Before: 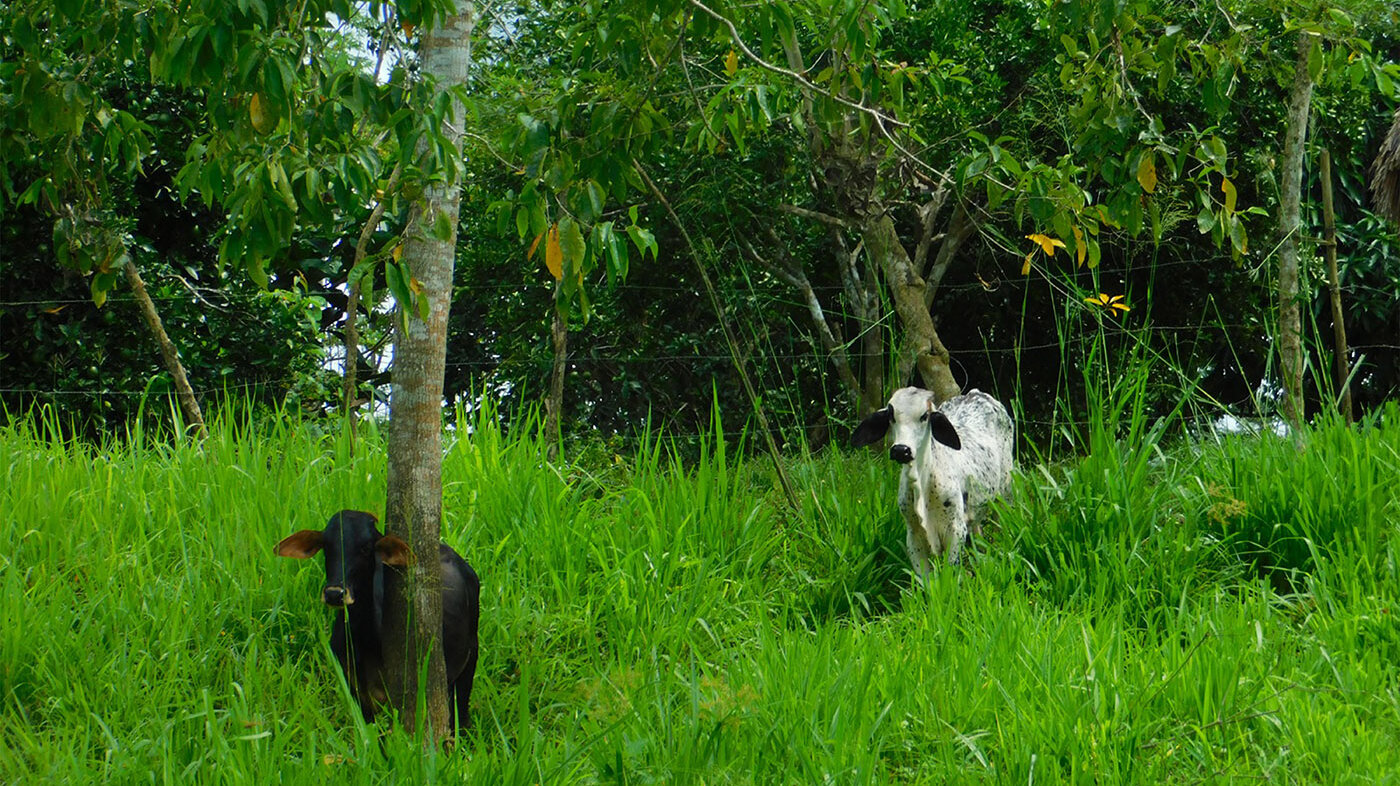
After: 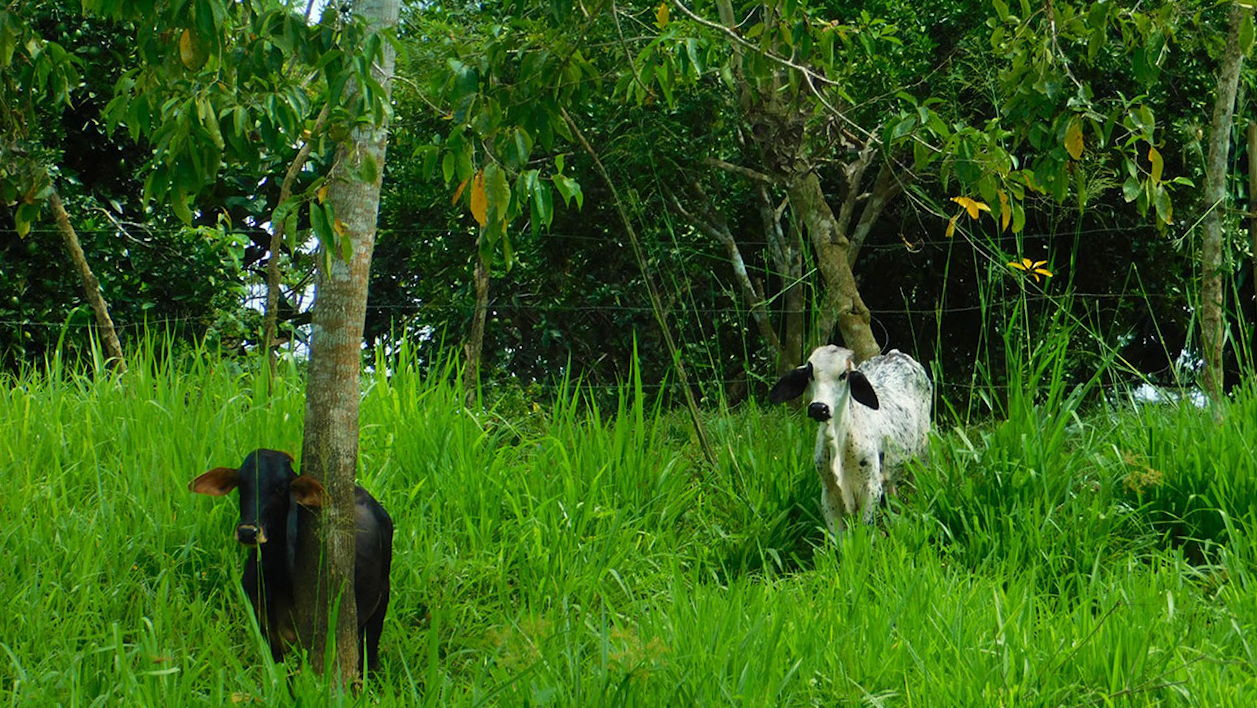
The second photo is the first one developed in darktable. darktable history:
crop and rotate: angle -1.97°, left 3.088%, top 3.713%, right 1.643%, bottom 0.62%
velvia: on, module defaults
